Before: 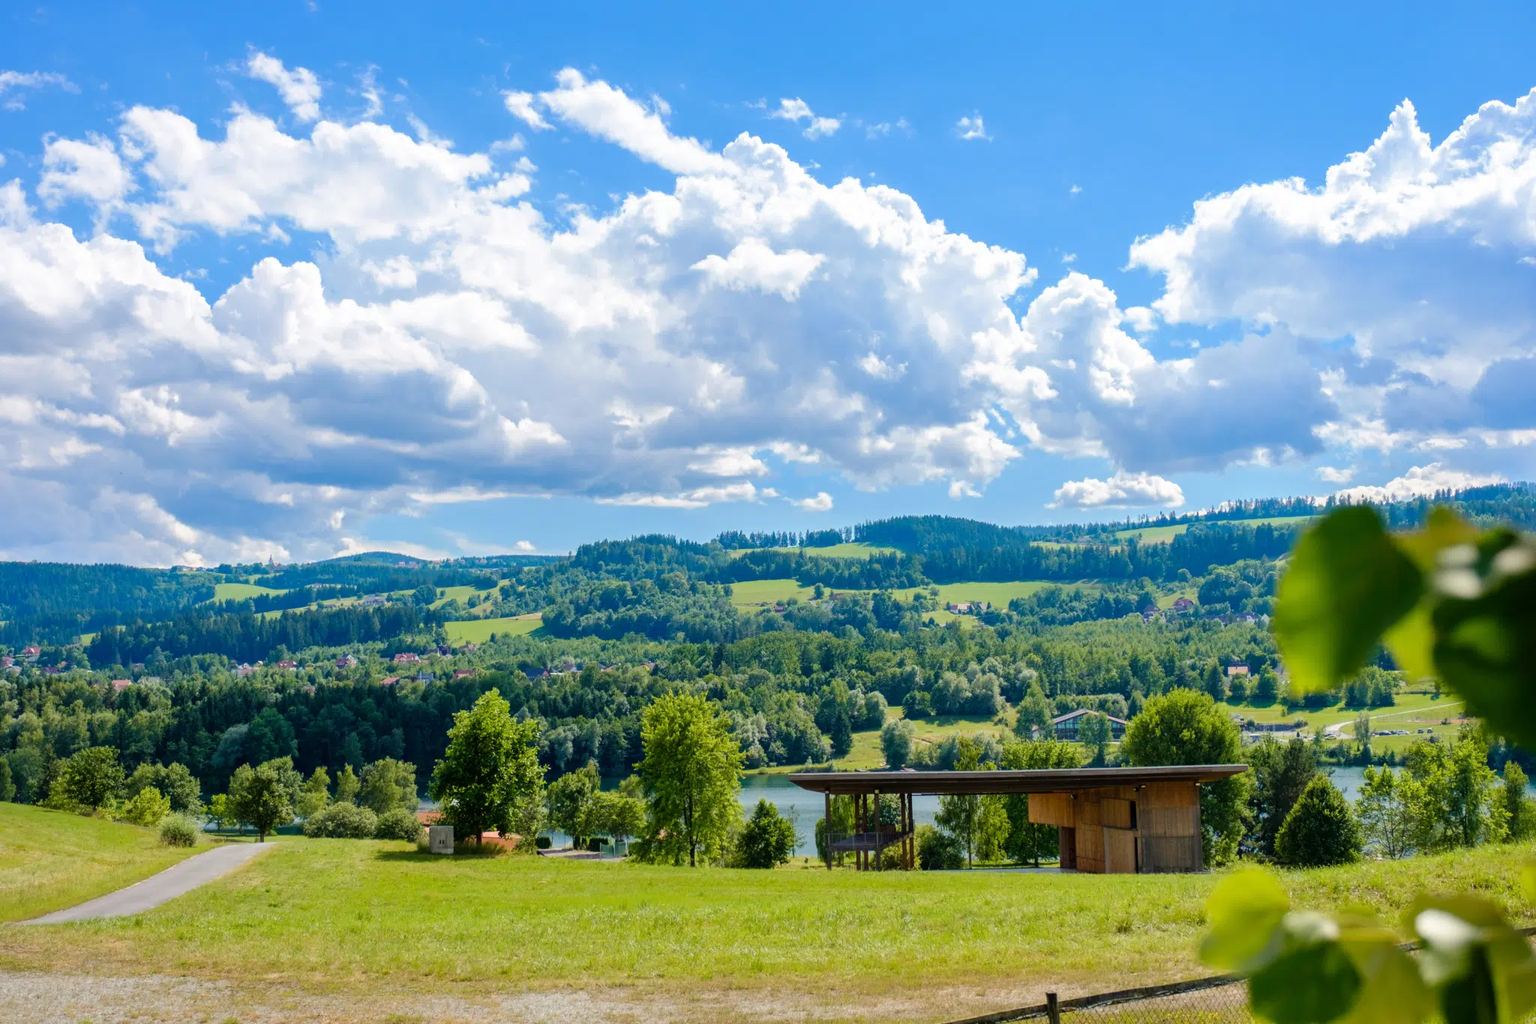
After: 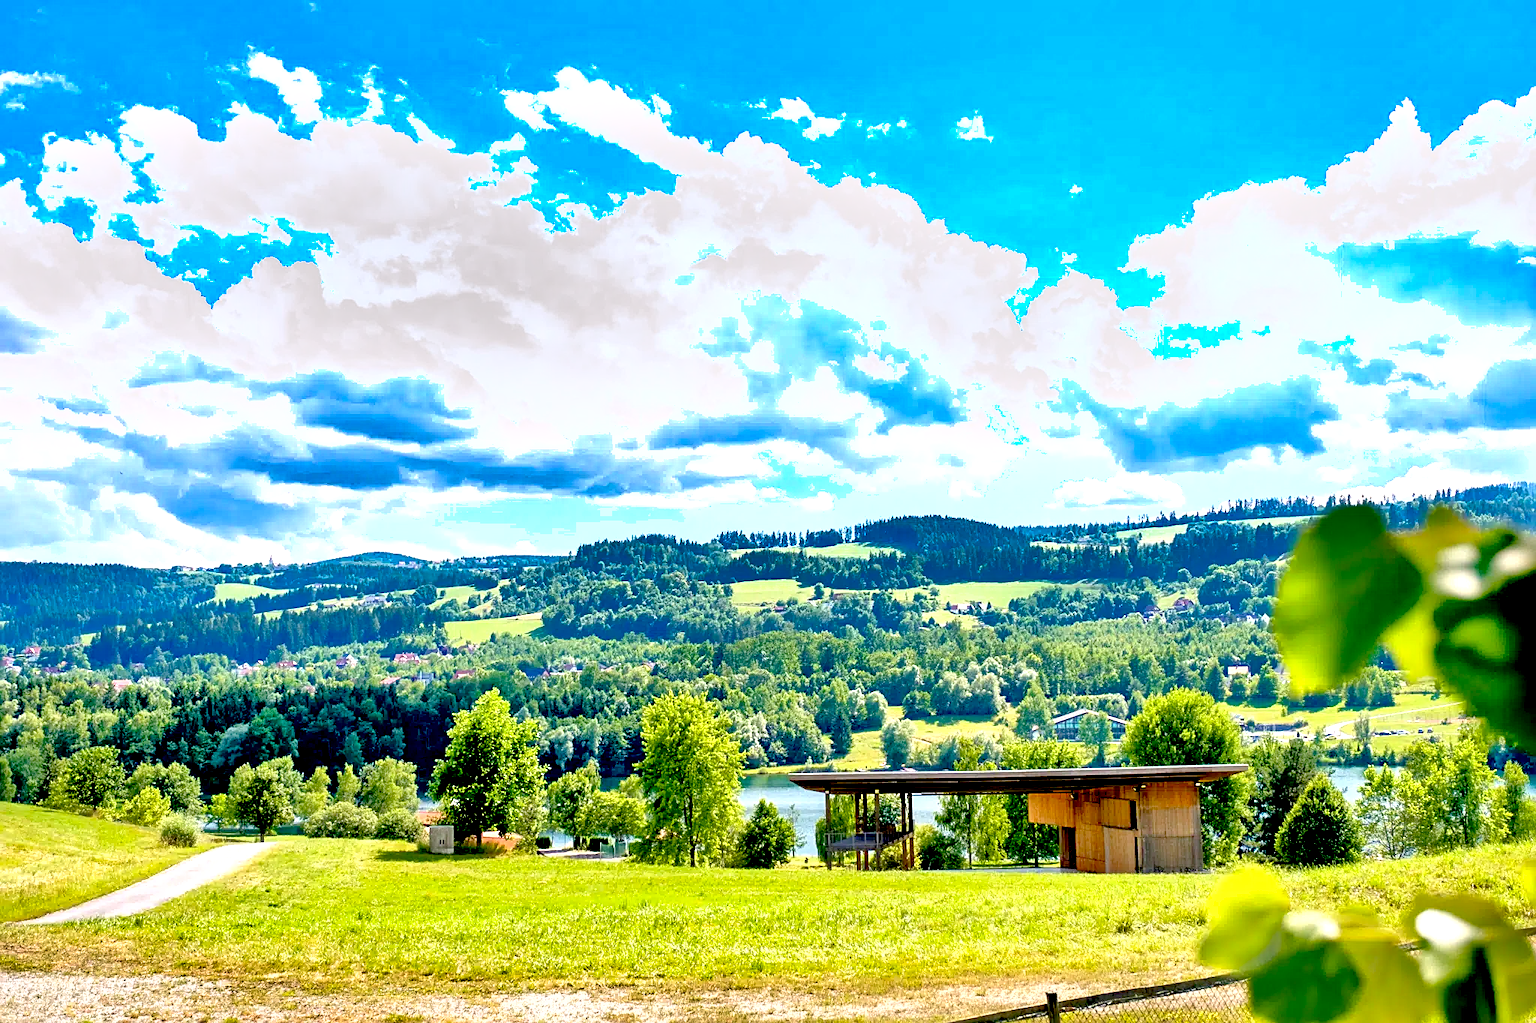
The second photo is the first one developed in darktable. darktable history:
shadows and highlights: radius 118.69, shadows 42.21, highlights -61.56, soften with gaussian
tone equalizer: -7 EV 0.15 EV, -6 EV 0.6 EV, -5 EV 1.15 EV, -4 EV 1.33 EV, -3 EV 1.15 EV, -2 EV 0.6 EV, -1 EV 0.15 EV, mask exposure compensation -0.5 EV
color correction: highlights a* 3.12, highlights b* -1.55, shadows a* -0.101, shadows b* 2.52, saturation 0.98
exposure: black level correction 0.011, exposure 1.088 EV, compensate exposure bias true, compensate highlight preservation false
sharpen: on, module defaults
